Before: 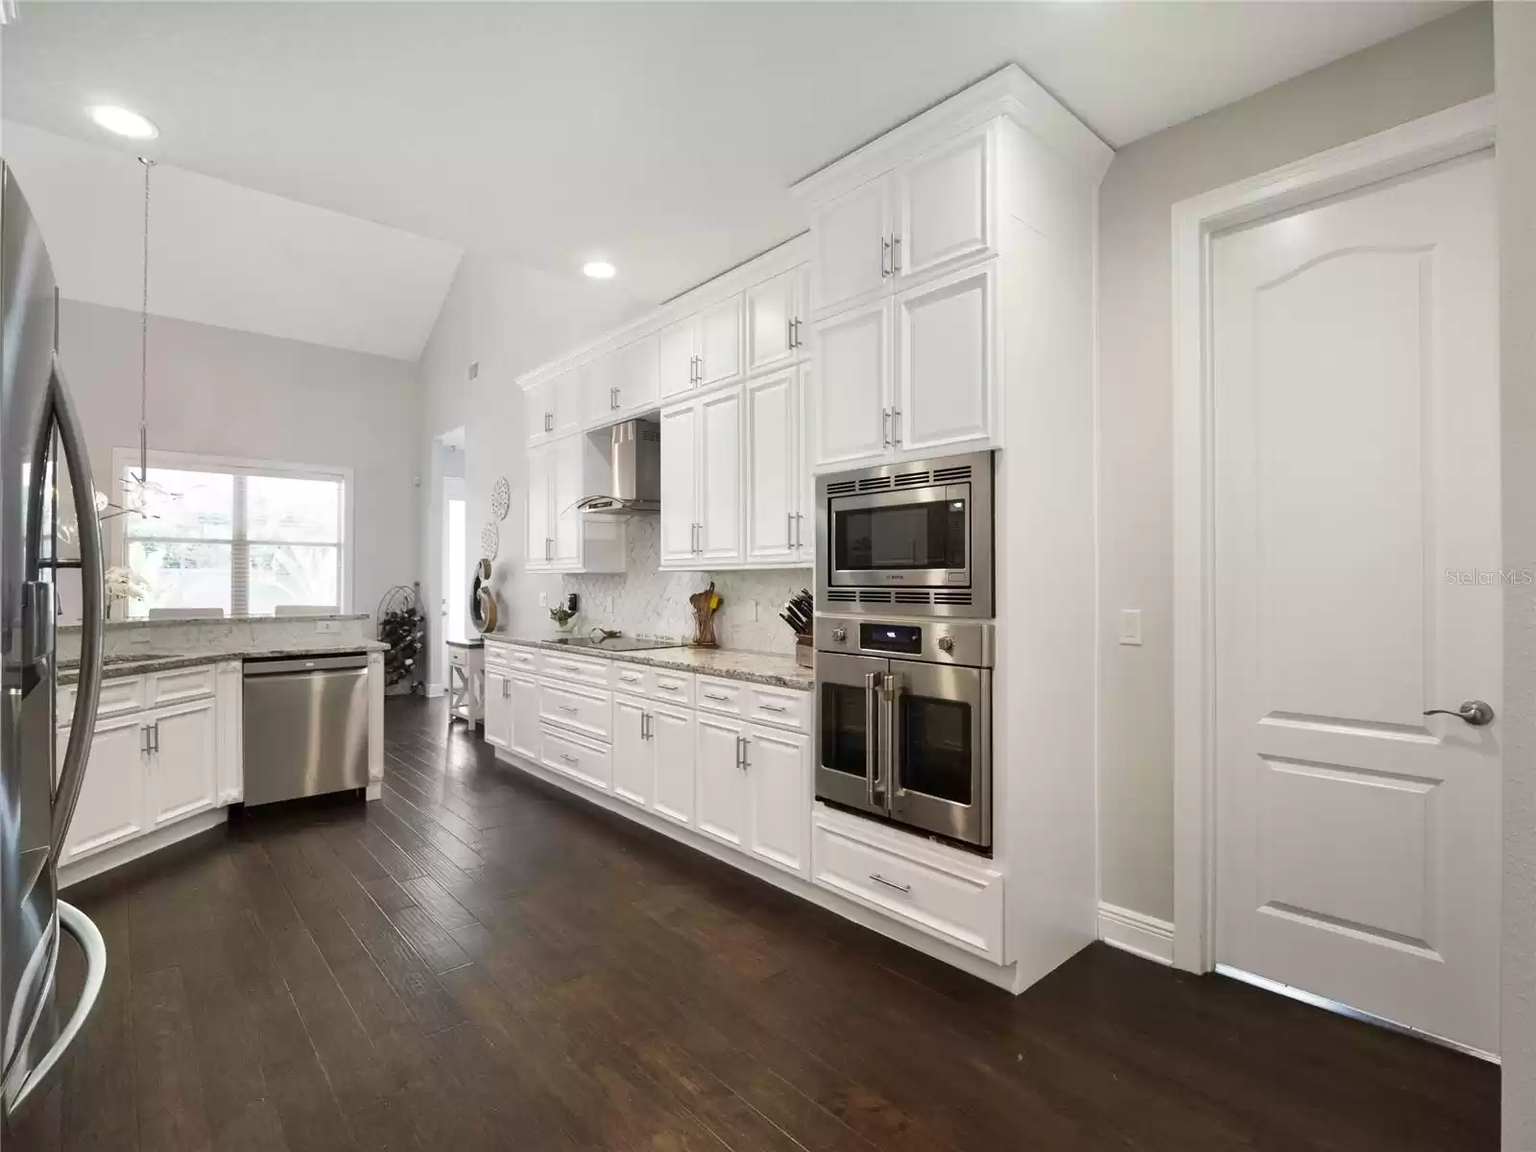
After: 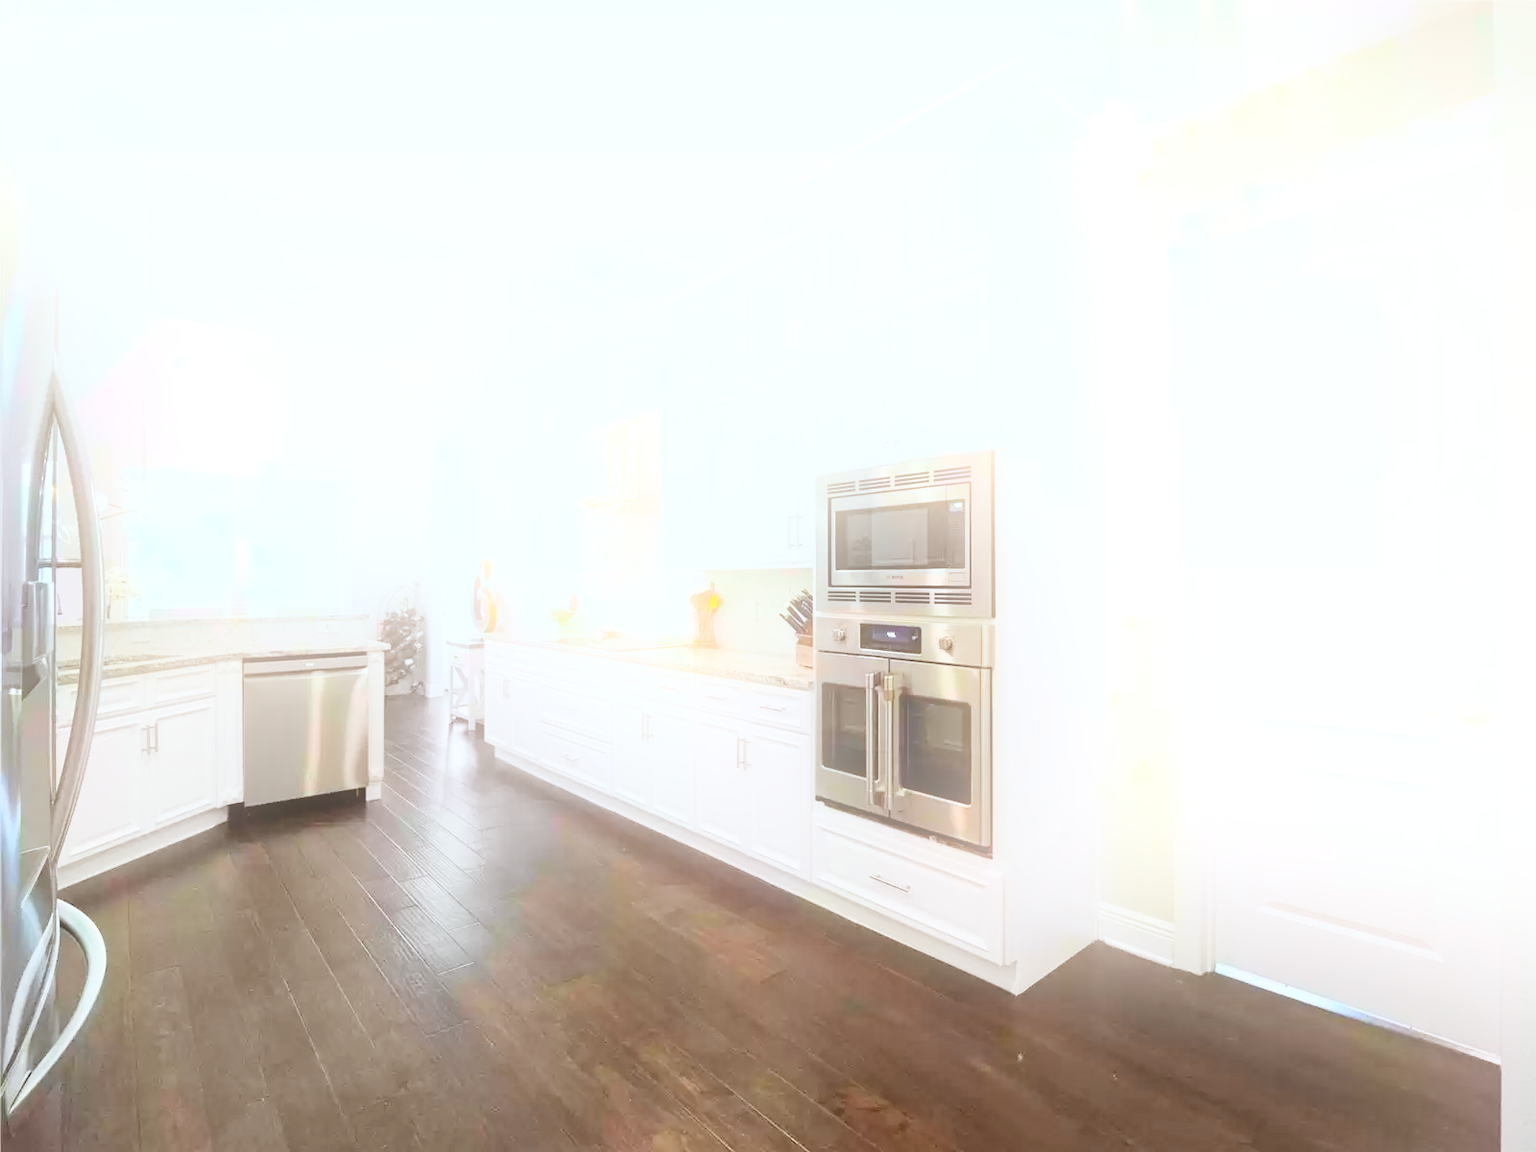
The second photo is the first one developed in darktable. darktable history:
bloom: on, module defaults
filmic rgb: black relative exposure -7.65 EV, white relative exposure 4.56 EV, hardness 3.61, color science v6 (2022)
exposure: black level correction 0, exposure 1.45 EV, compensate exposure bias true, compensate highlight preservation false
color correction: highlights a* -3.28, highlights b* -6.24, shadows a* 3.1, shadows b* 5.19
